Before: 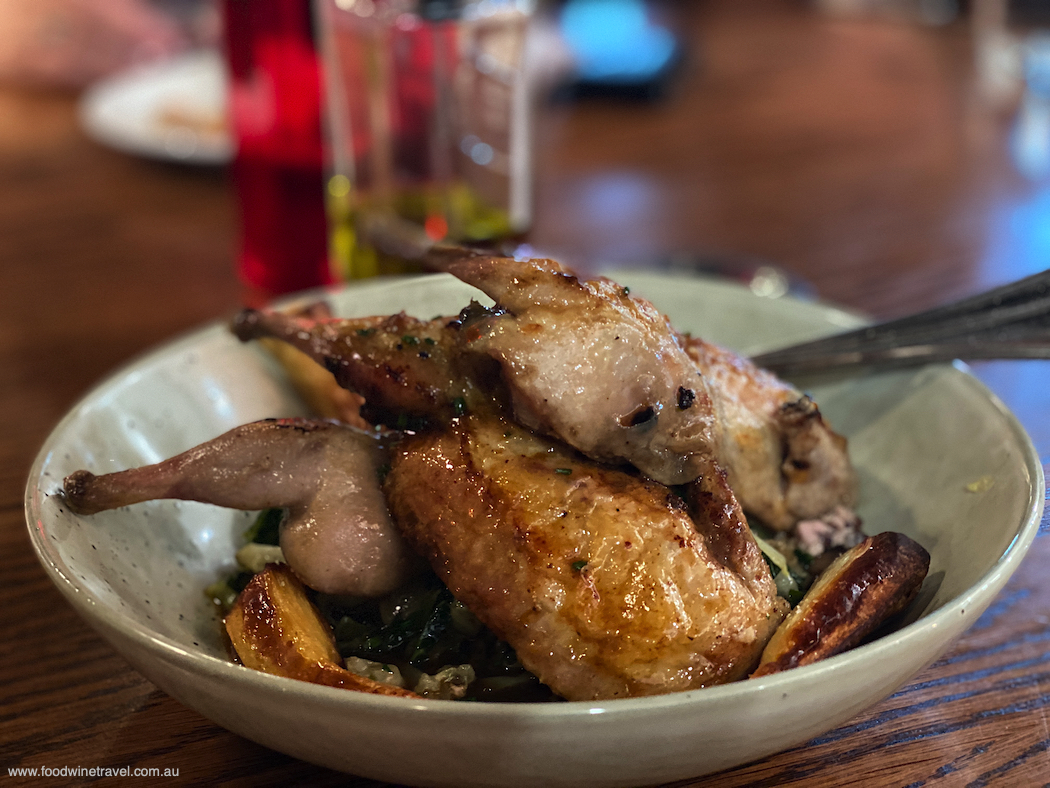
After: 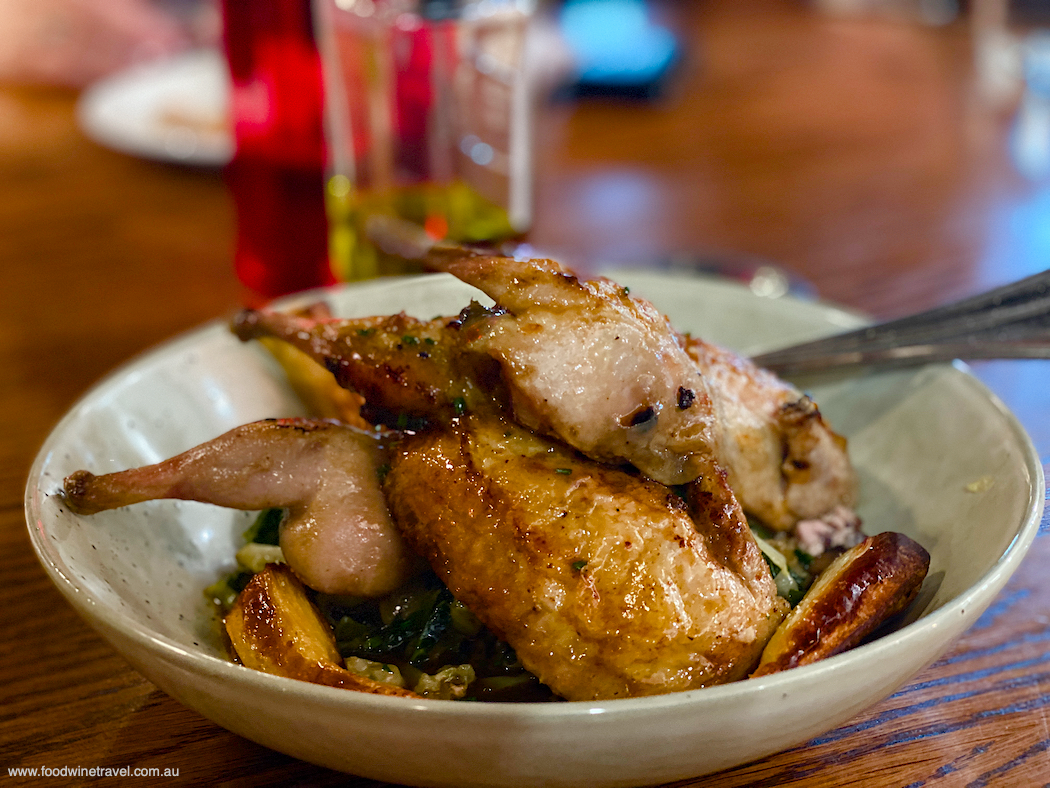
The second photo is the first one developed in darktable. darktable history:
color balance rgb: shadows lift › hue 86.56°, perceptual saturation grading › global saturation 24.745%, perceptual saturation grading › highlights -50.795%, perceptual saturation grading › mid-tones 19.424%, perceptual saturation grading › shadows 61.179%, global vibrance 20%
